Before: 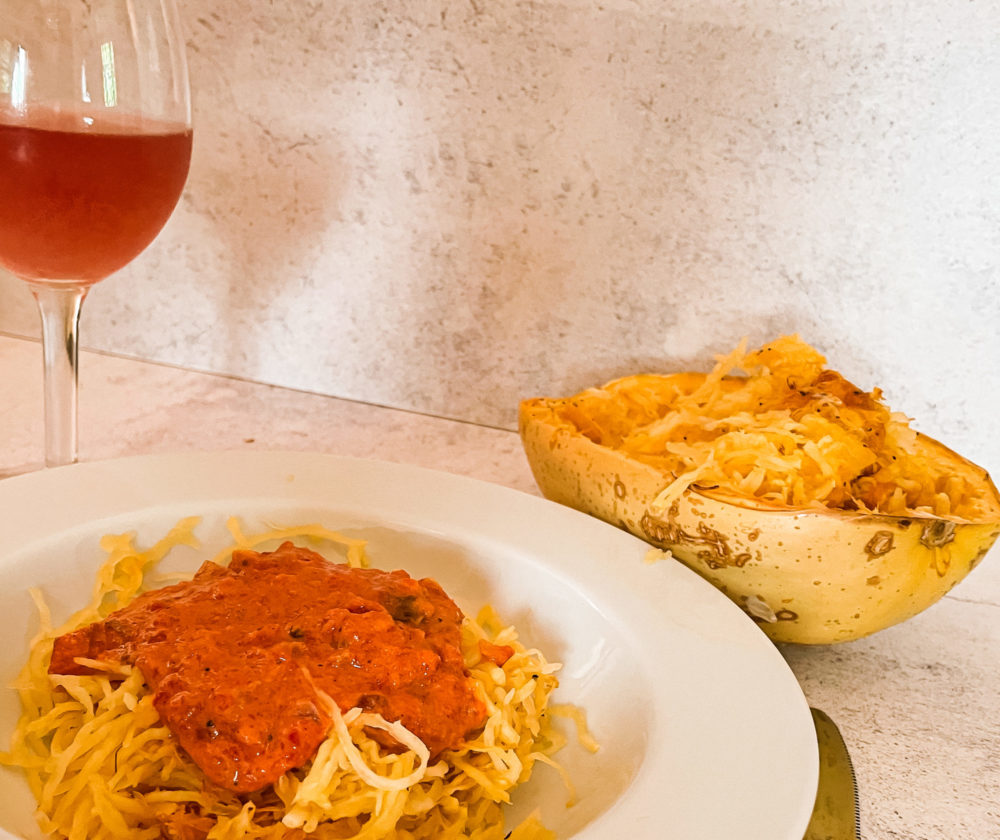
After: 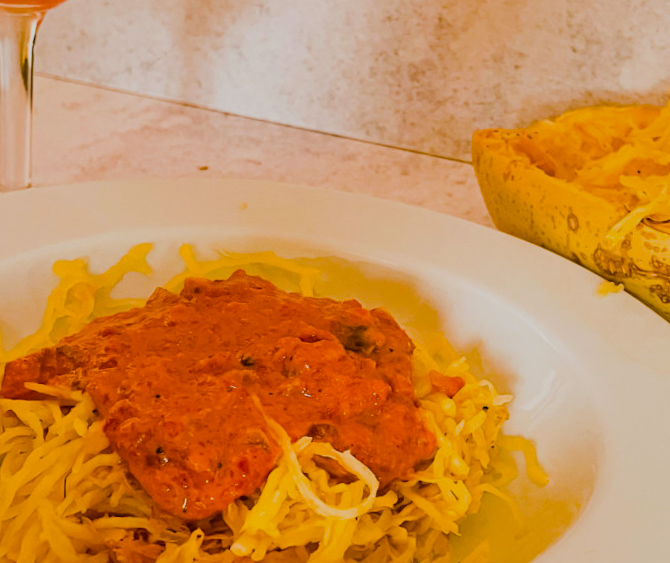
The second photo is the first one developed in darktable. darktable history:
crop and rotate: angle -0.82°, left 3.85%, top 31.828%, right 27.992%
white balance: emerald 1
filmic rgb: black relative exposure -16 EV, white relative exposure 4.97 EV, hardness 6.25
shadows and highlights: shadows 25, white point adjustment -3, highlights -30
color balance rgb: linear chroma grading › global chroma 50%, perceptual saturation grading › global saturation 2.34%, global vibrance 6.64%, contrast 12.71%, saturation formula JzAzBz (2021)
color correction: highlights a* -0.137, highlights b* 0.137
